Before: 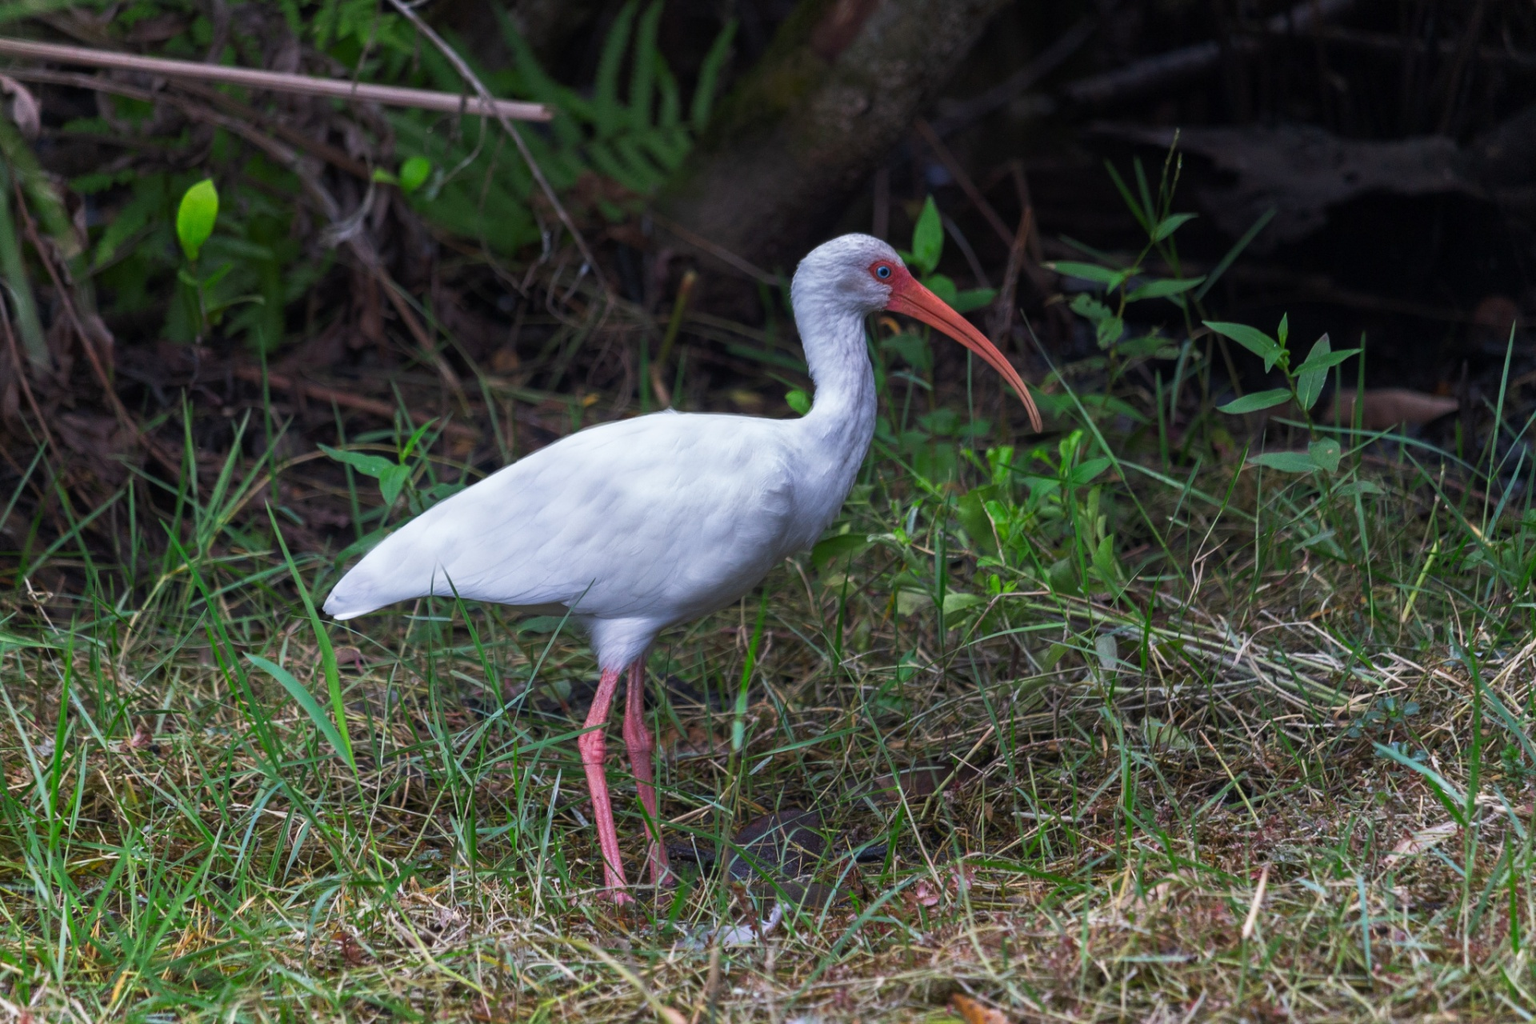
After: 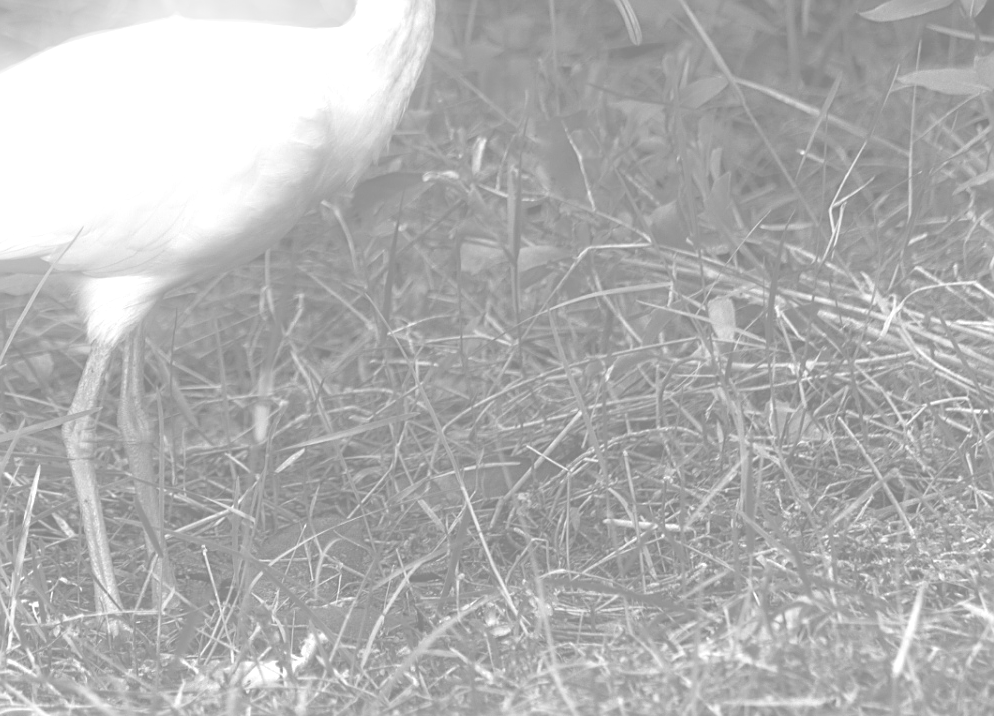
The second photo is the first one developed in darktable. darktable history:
sharpen: on, module defaults
crop: left 34.479%, top 38.822%, right 13.718%, bottom 5.172%
color zones: curves: ch0 [(0.287, 0.048) (0.493, 0.484) (0.737, 0.816)]; ch1 [(0, 0) (0.143, 0) (0.286, 0) (0.429, 0) (0.571, 0) (0.714, 0) (0.857, 0)]
bloom: size 9%, threshold 100%, strength 7%
colorize: hue 43.2°, saturation 40%, version 1
white balance: red 0.925, blue 1.046
monochrome: a 26.22, b 42.67, size 0.8
